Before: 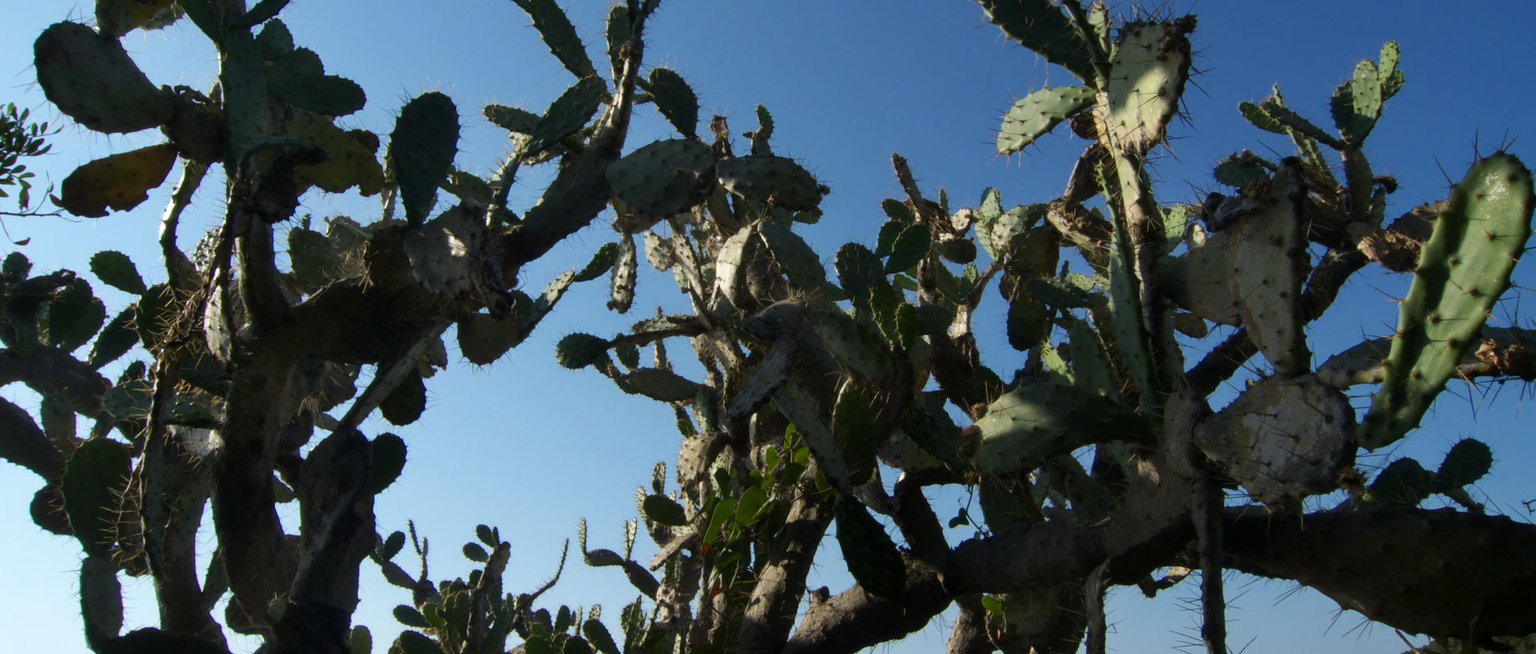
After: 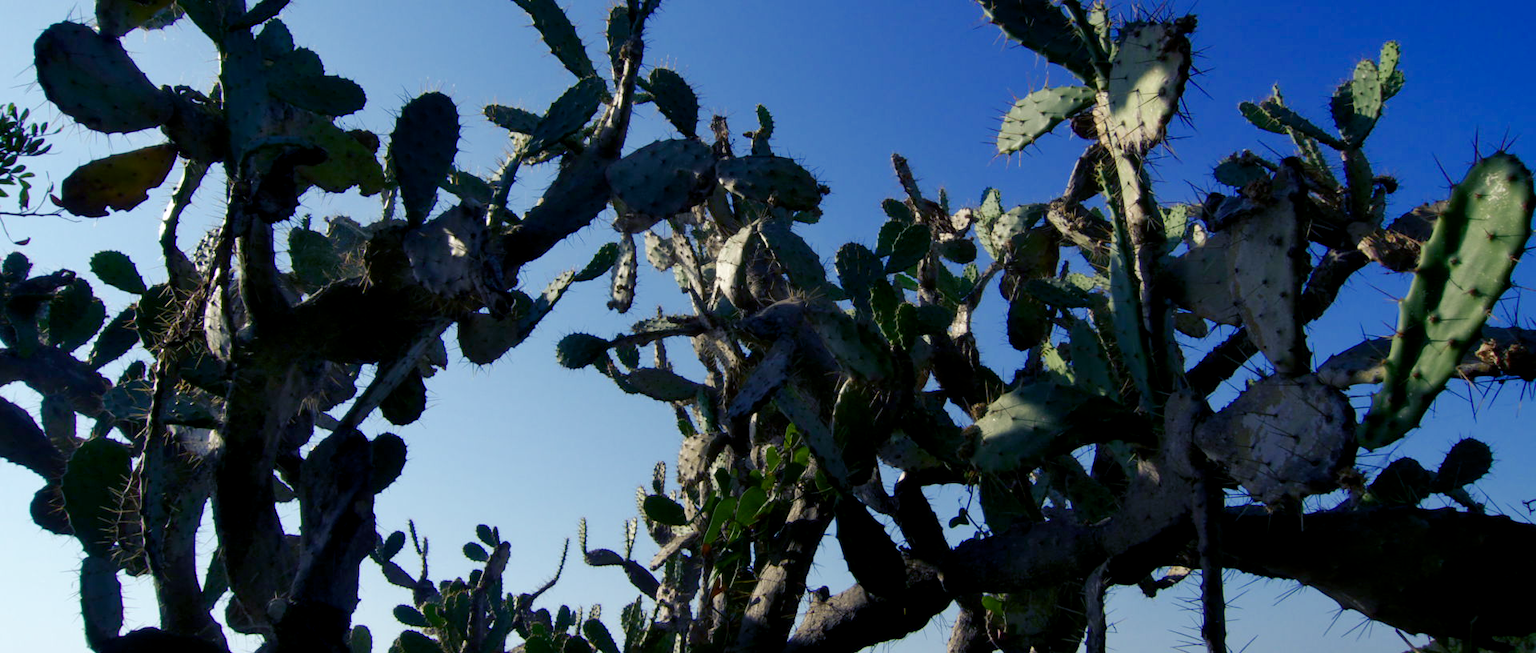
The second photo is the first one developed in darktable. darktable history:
exposure: black level correction 0.004, exposure 0.015 EV, compensate highlight preservation false
color balance rgb: shadows lift › luminance -28.692%, shadows lift › chroma 14.914%, shadows lift › hue 268.09°, perceptual saturation grading › global saturation 20%, perceptual saturation grading › highlights -49.49%, perceptual saturation grading › shadows 24.946%, global vibrance 9.916%
